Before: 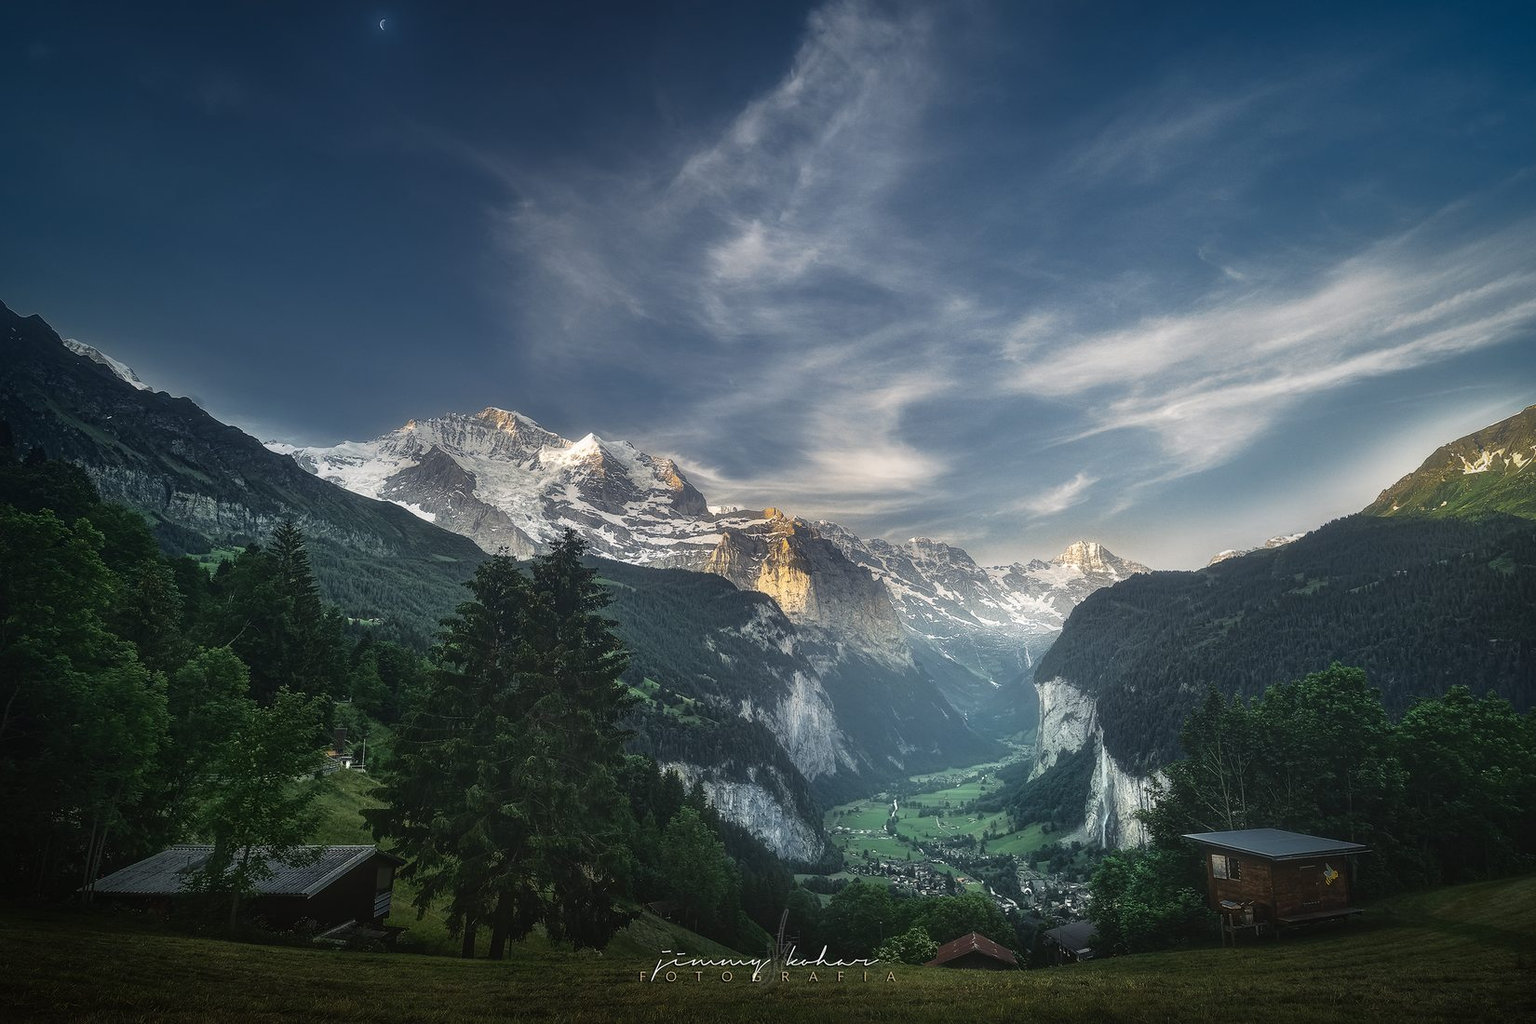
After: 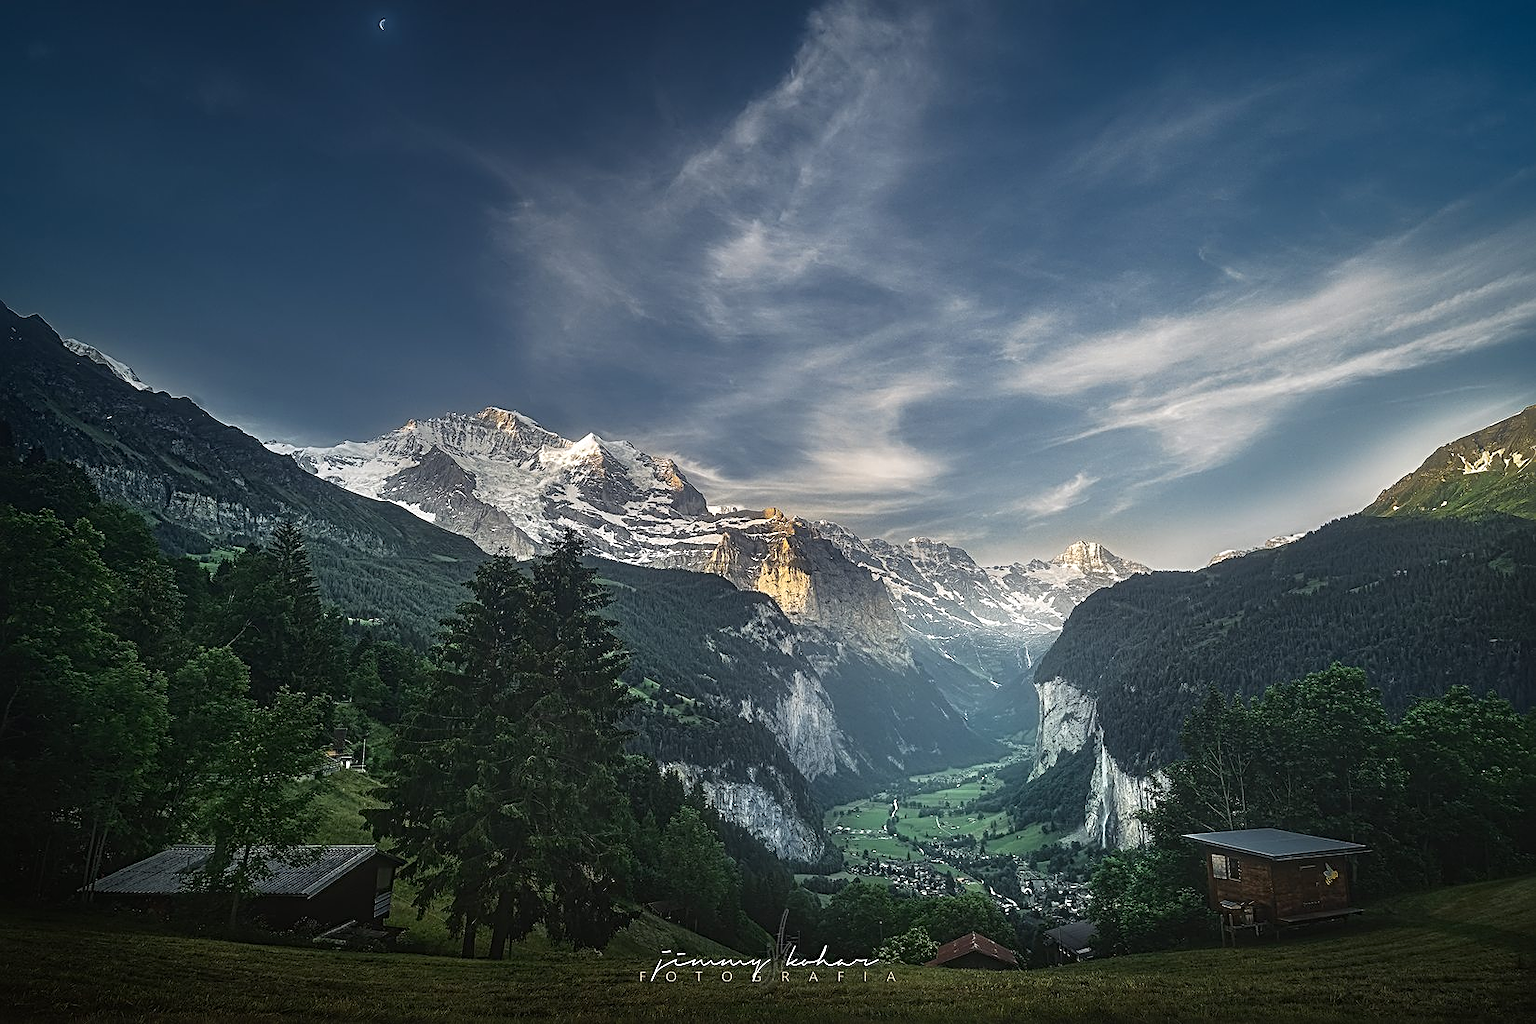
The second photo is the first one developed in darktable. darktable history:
sharpen: radius 2.821, amount 0.731
